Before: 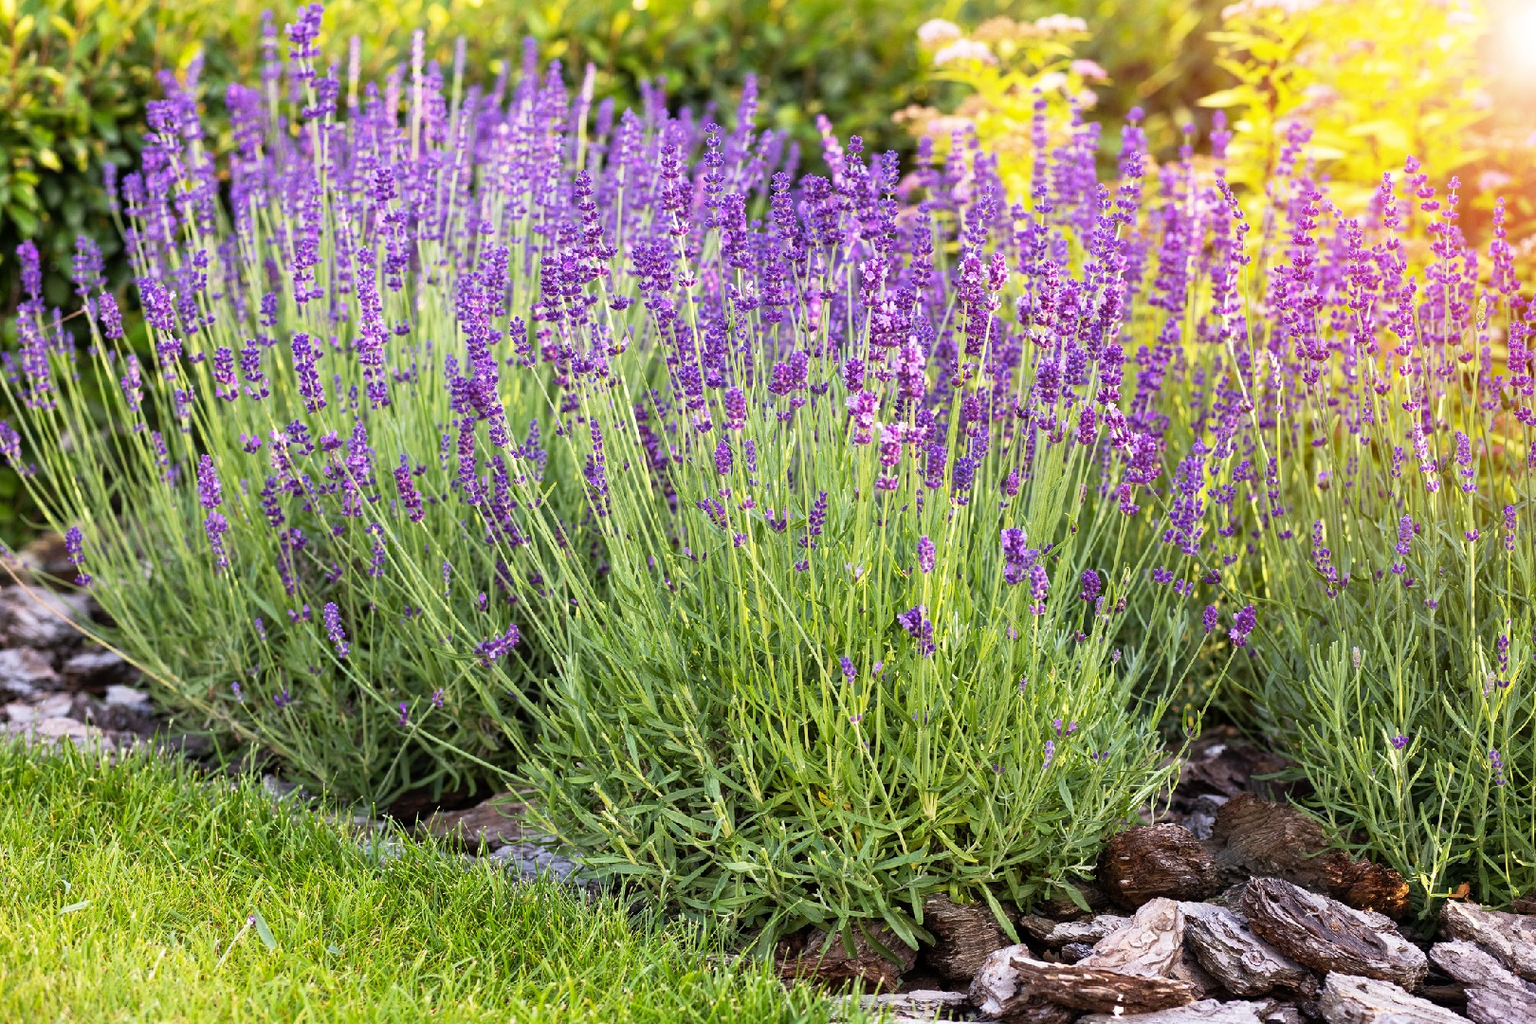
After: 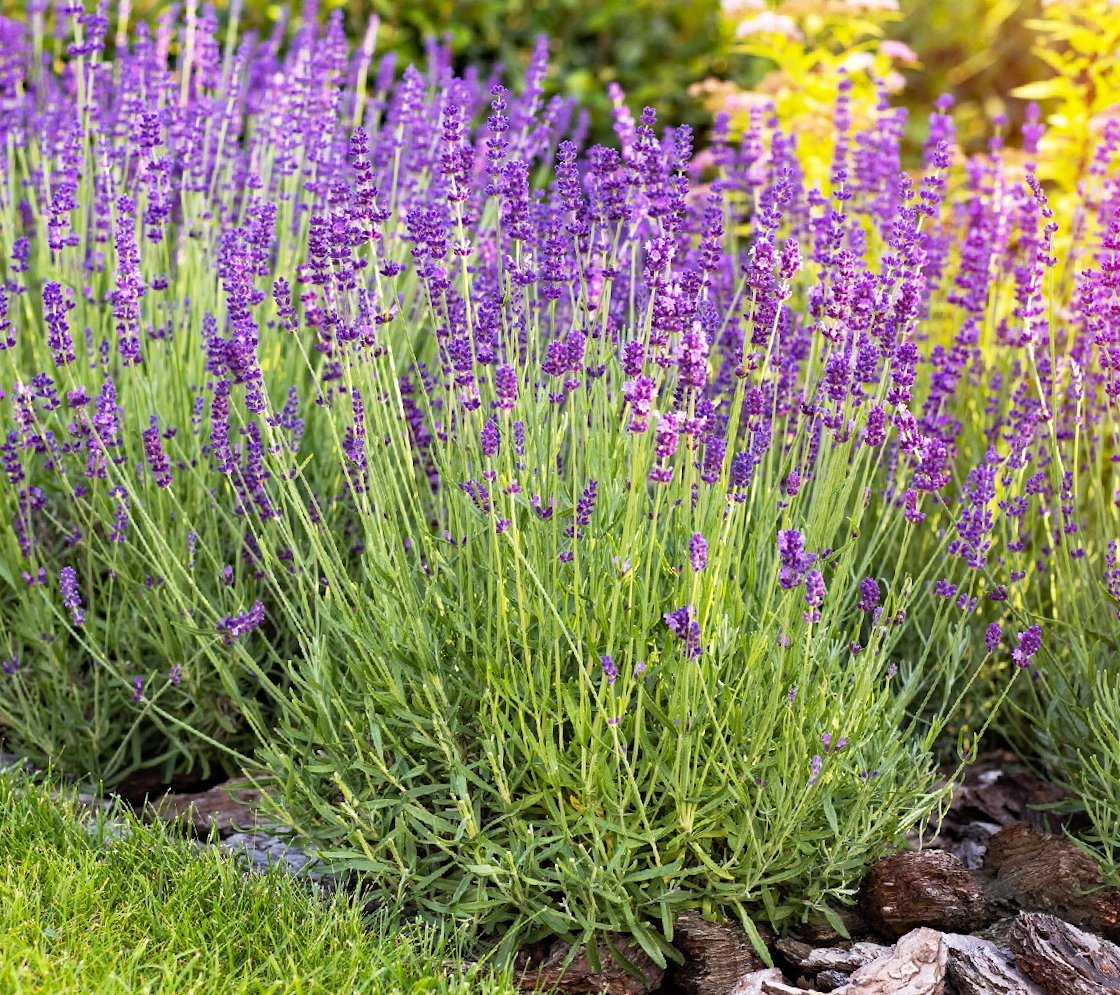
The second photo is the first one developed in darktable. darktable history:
haze removal: strength 0.25, distance 0.25, compatibility mode true, adaptive false
crop and rotate: angle -3.27°, left 14.277%, top 0.028%, right 10.766%, bottom 0.028%
